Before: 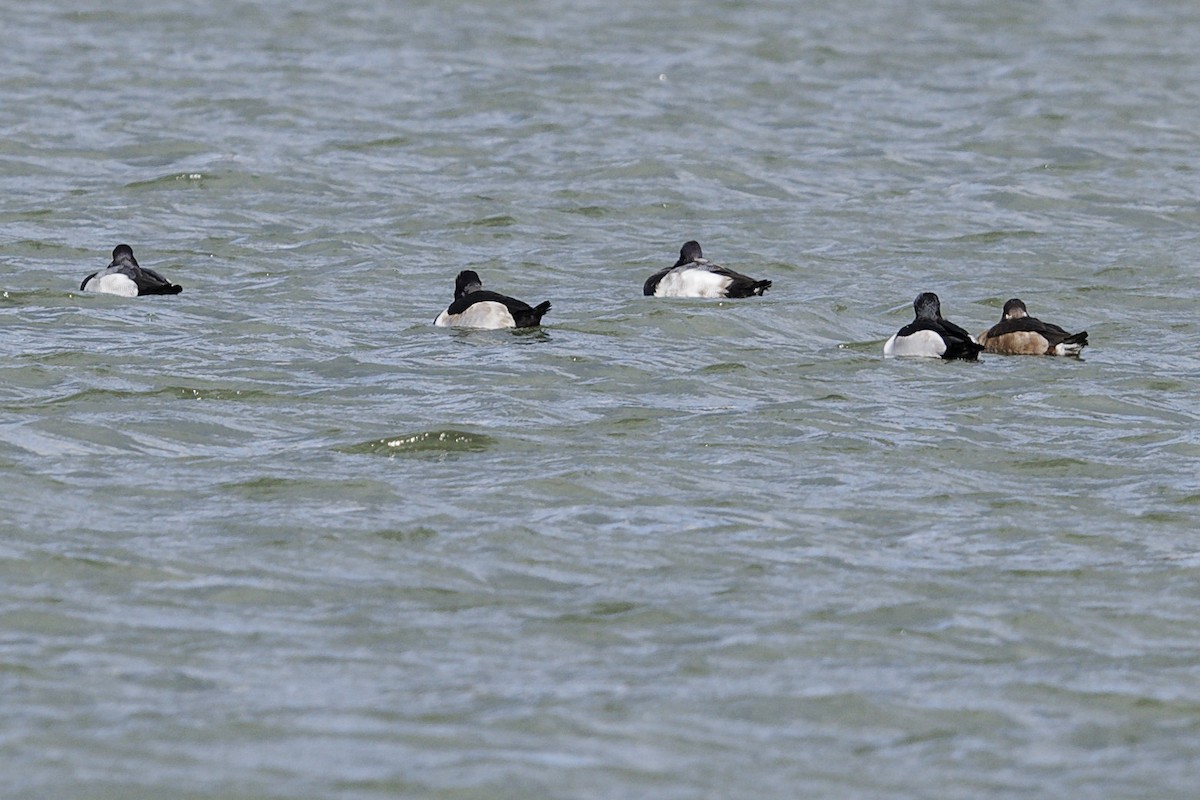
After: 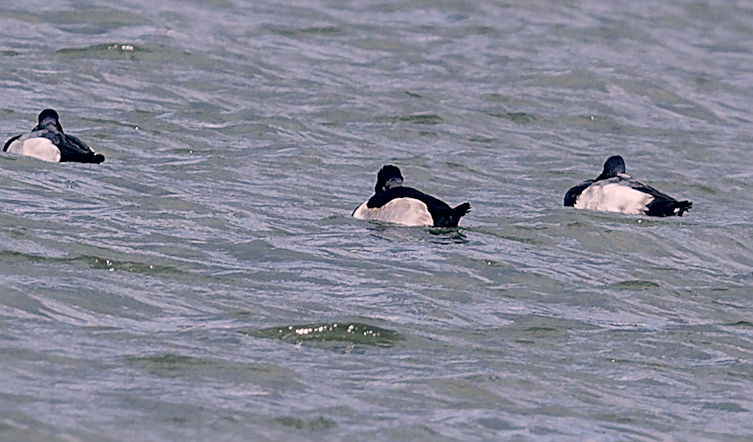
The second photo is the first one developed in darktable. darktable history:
exposure: black level correction 0.009, exposure -0.162 EV, compensate highlight preservation false
sharpen: on, module defaults
crop and rotate: angle -5.04°, left 1.987%, top 6.997%, right 27.24%, bottom 30.64%
color correction: highlights a* 13.75, highlights b* 6.19, shadows a* -5.17, shadows b* -16.01, saturation 0.86
